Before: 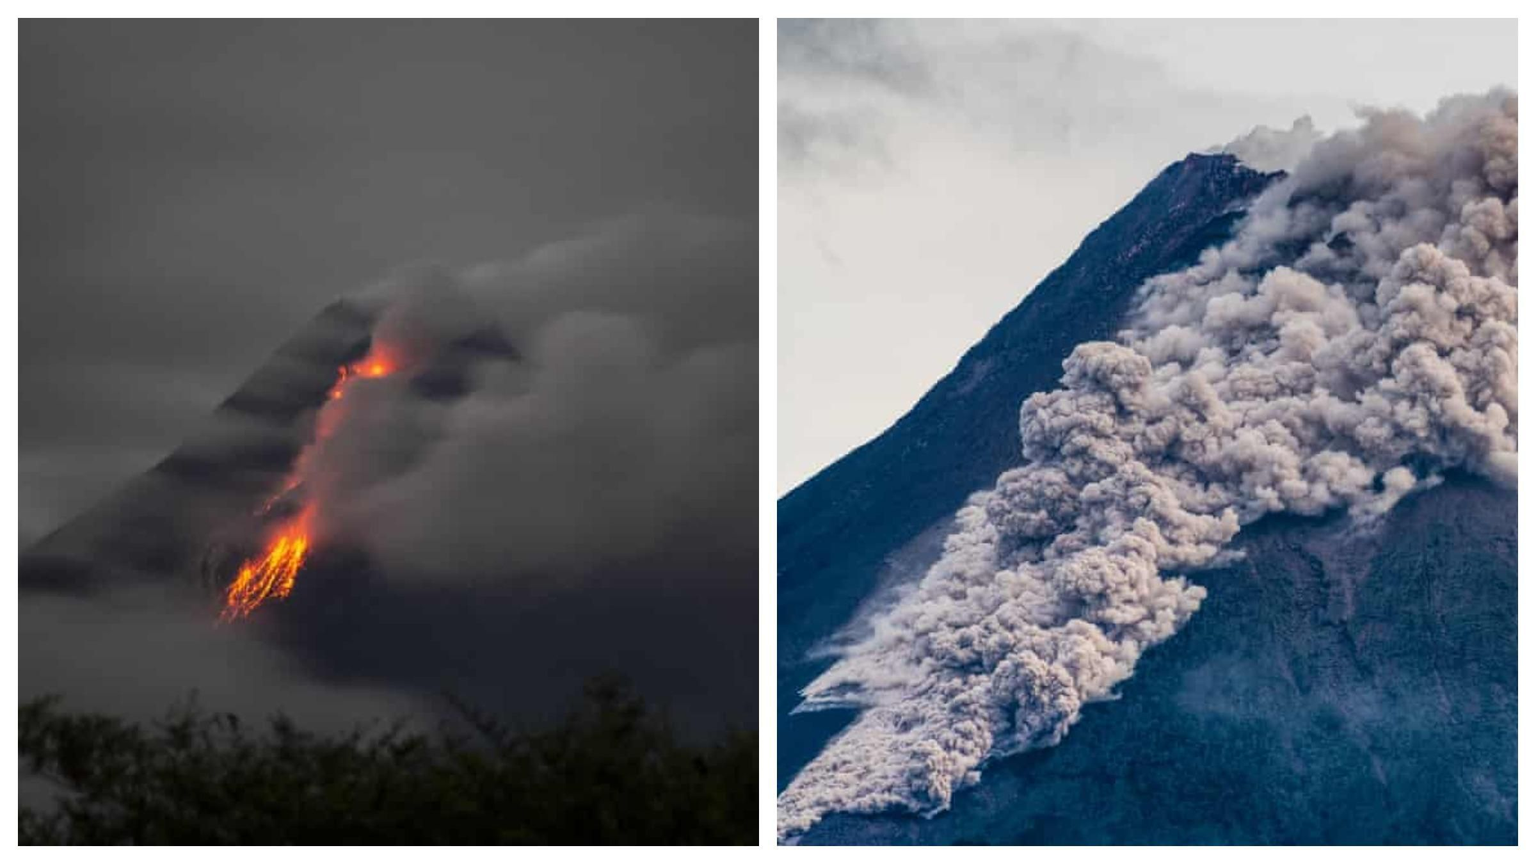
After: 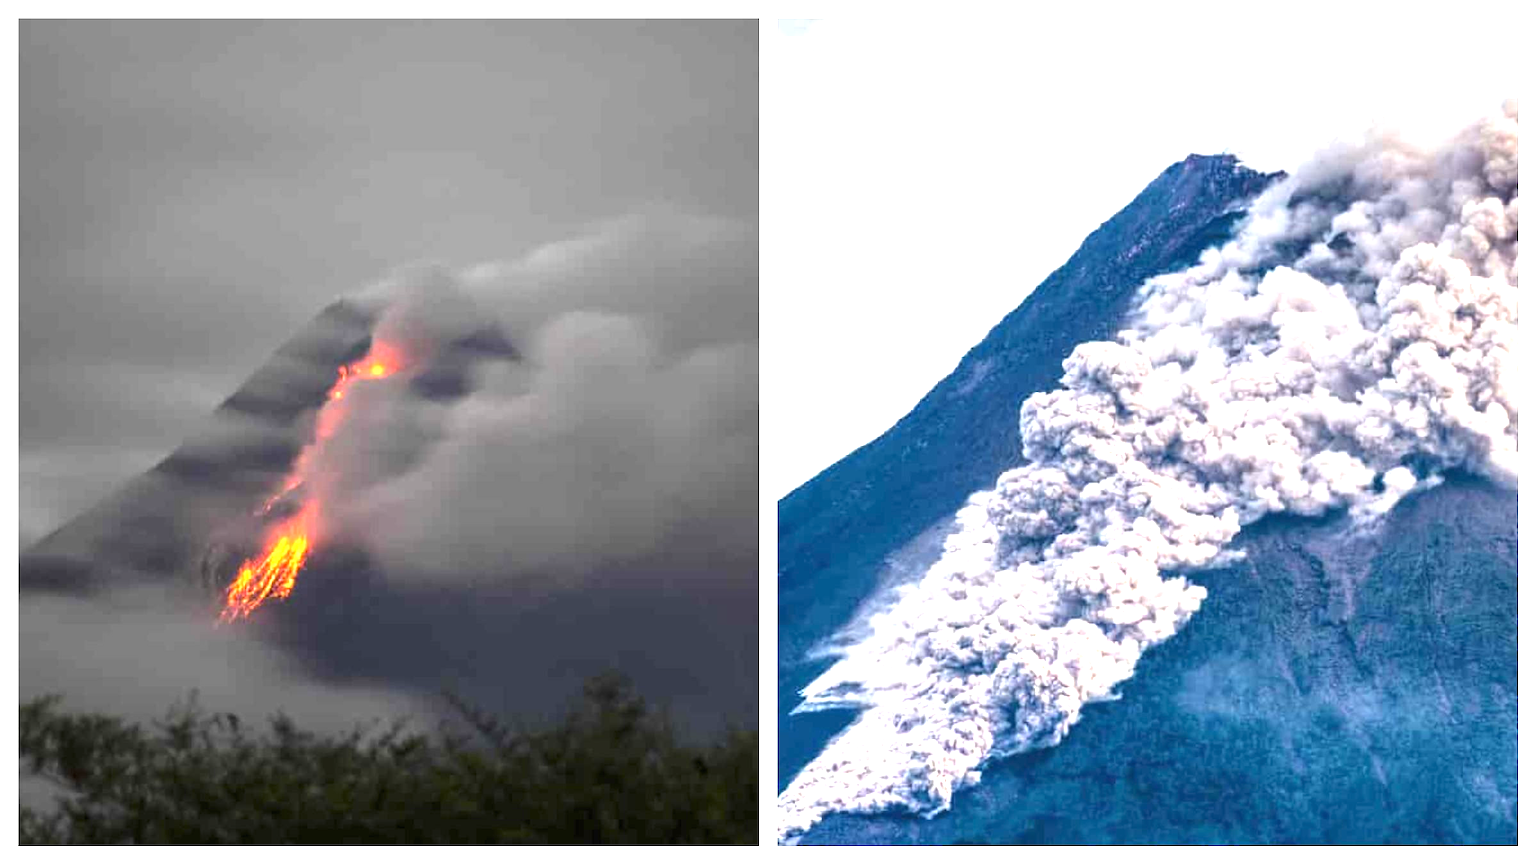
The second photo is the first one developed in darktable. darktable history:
exposure: black level correction 0, exposure 1.744 EV, compensate exposure bias true, compensate highlight preservation false
